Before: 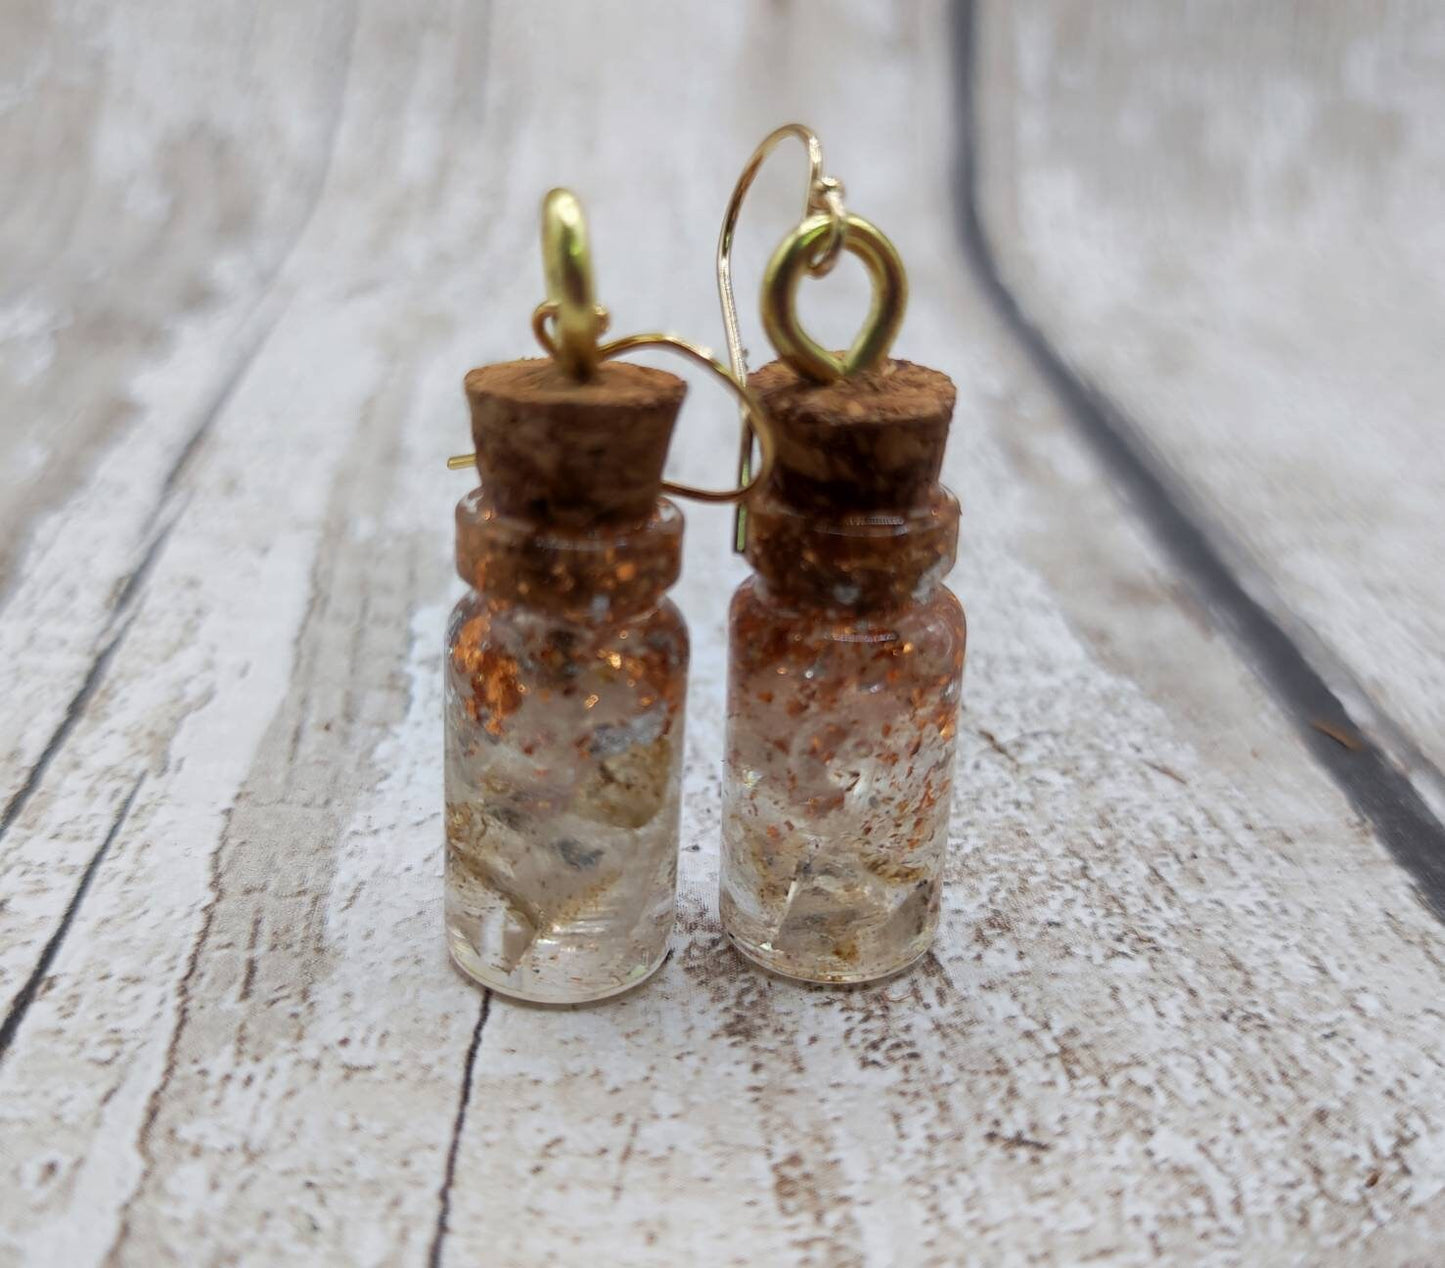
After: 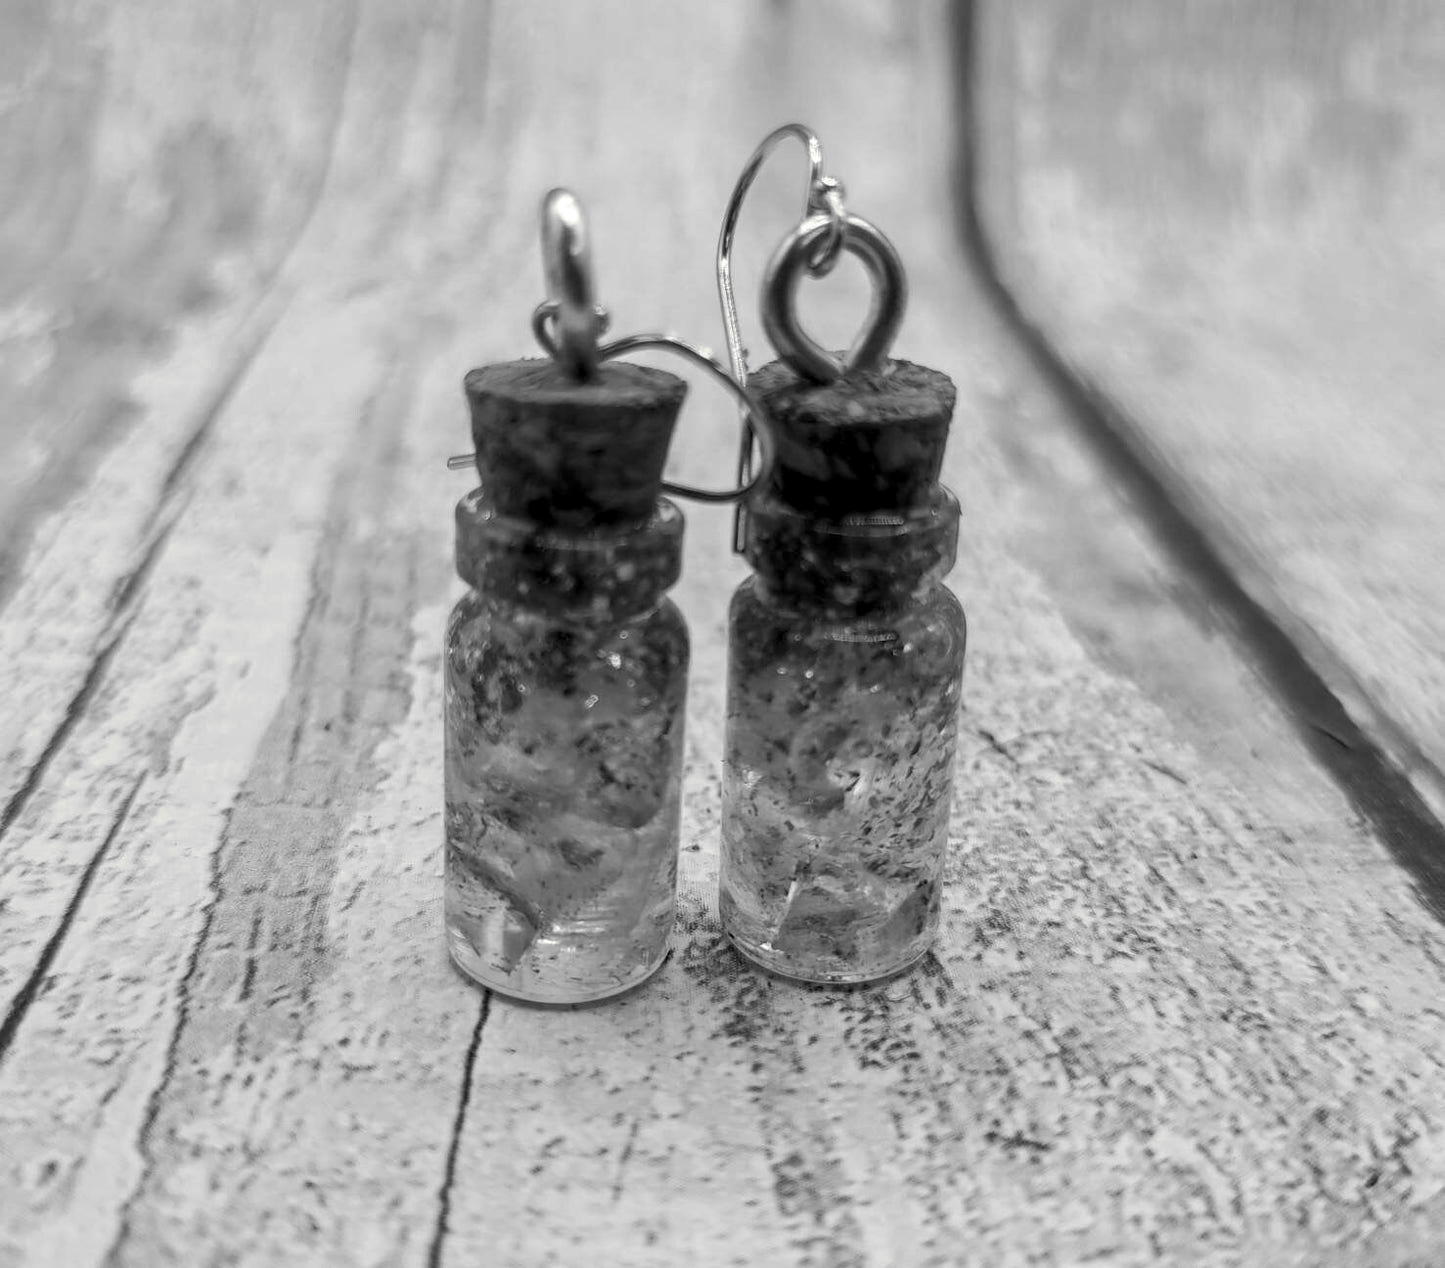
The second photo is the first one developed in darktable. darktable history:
white balance: red 0.924, blue 1.095
local contrast: detail 130%
split-toning: shadows › saturation 0.61, highlights › saturation 0.58, balance -28.74, compress 87.36%
monochrome: on, module defaults
